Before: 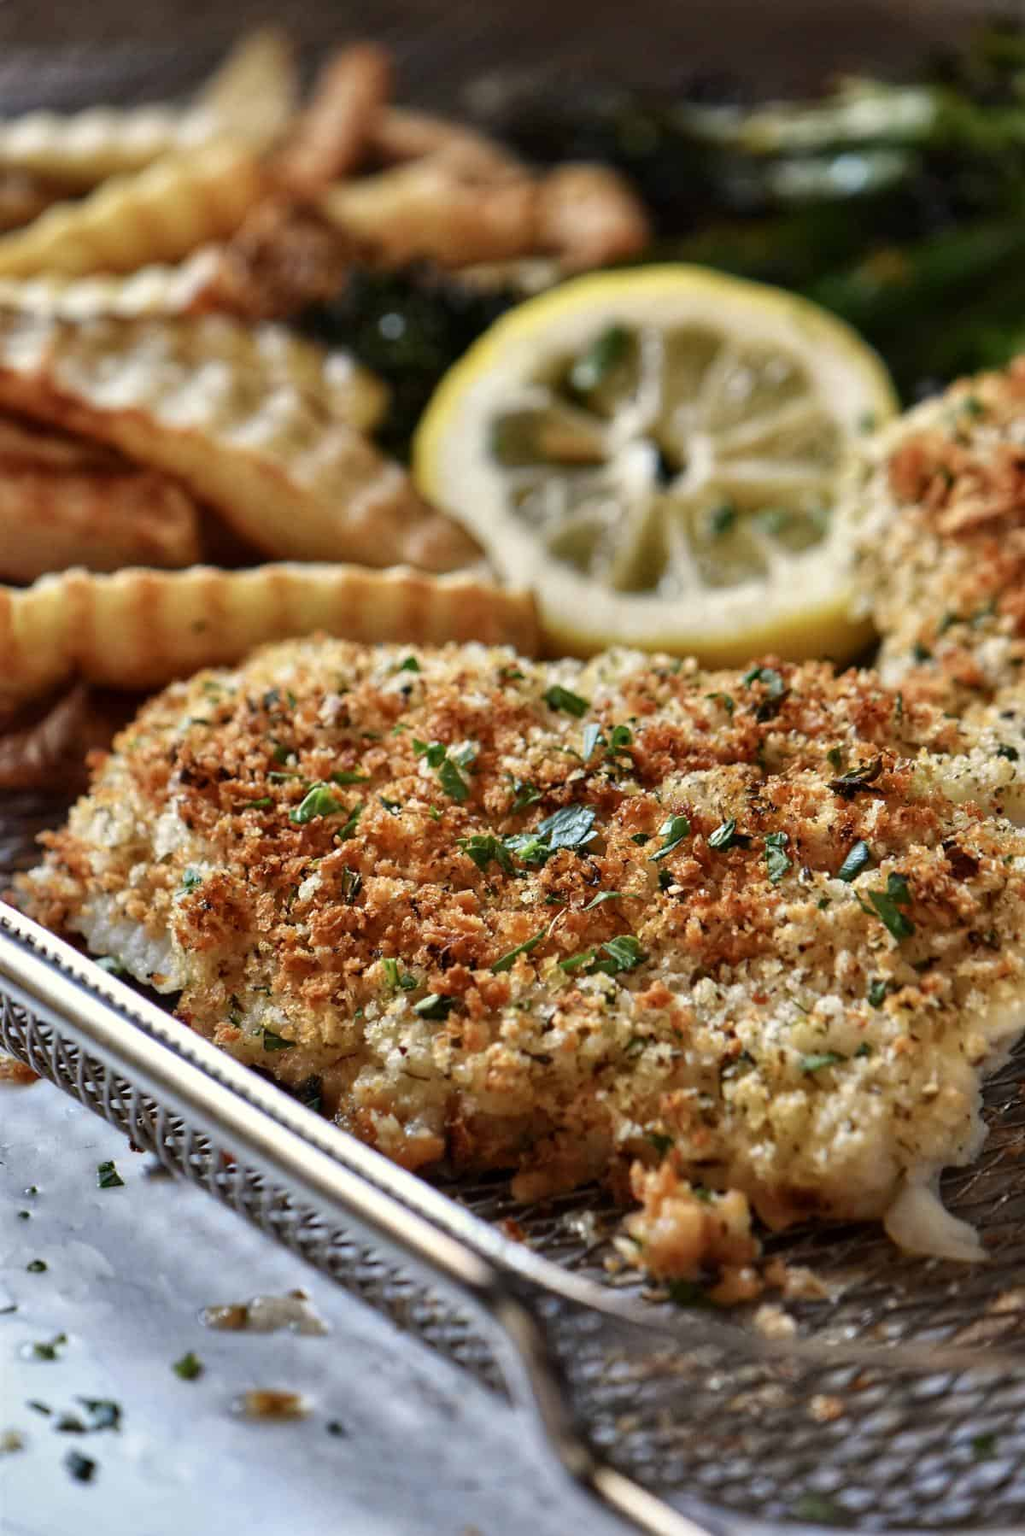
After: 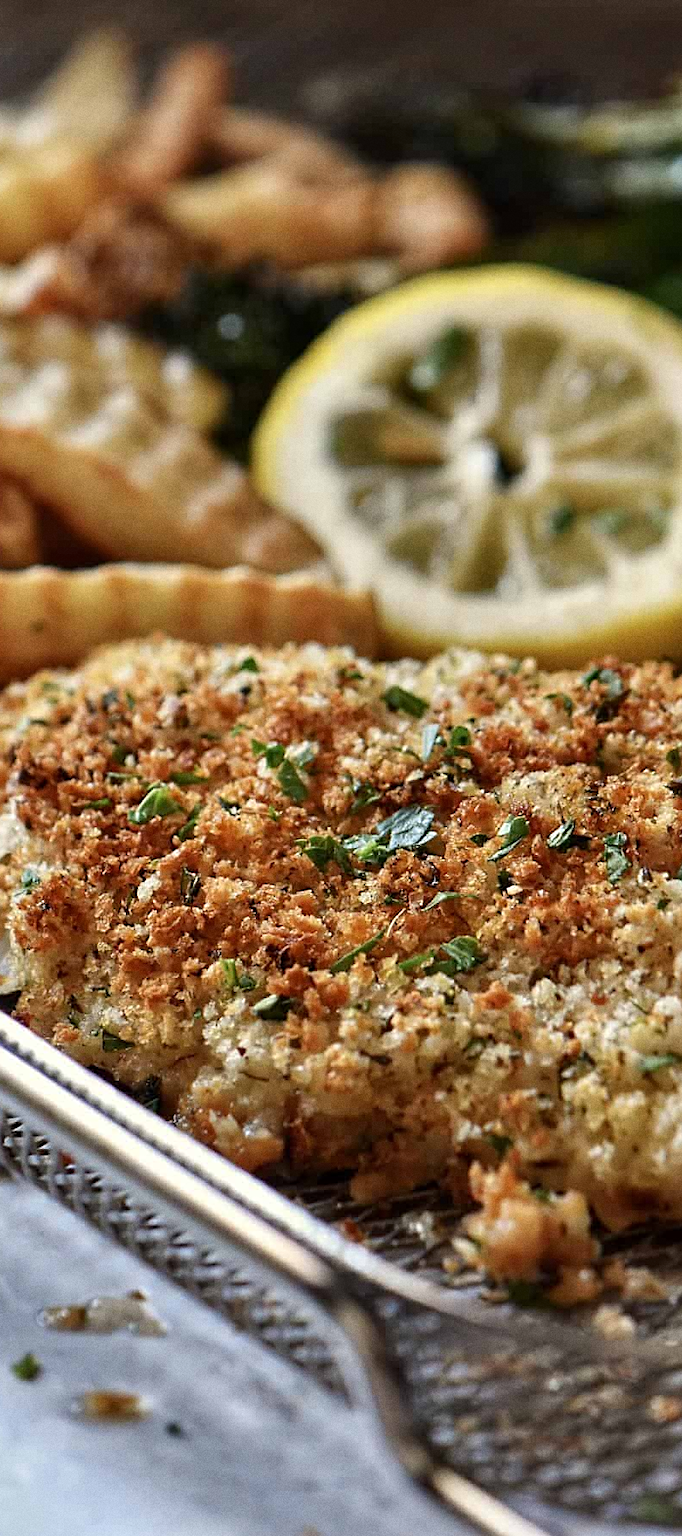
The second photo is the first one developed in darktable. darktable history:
sharpen: on, module defaults
crop and rotate: left 15.754%, right 17.579%
grain: coarseness 0.09 ISO
